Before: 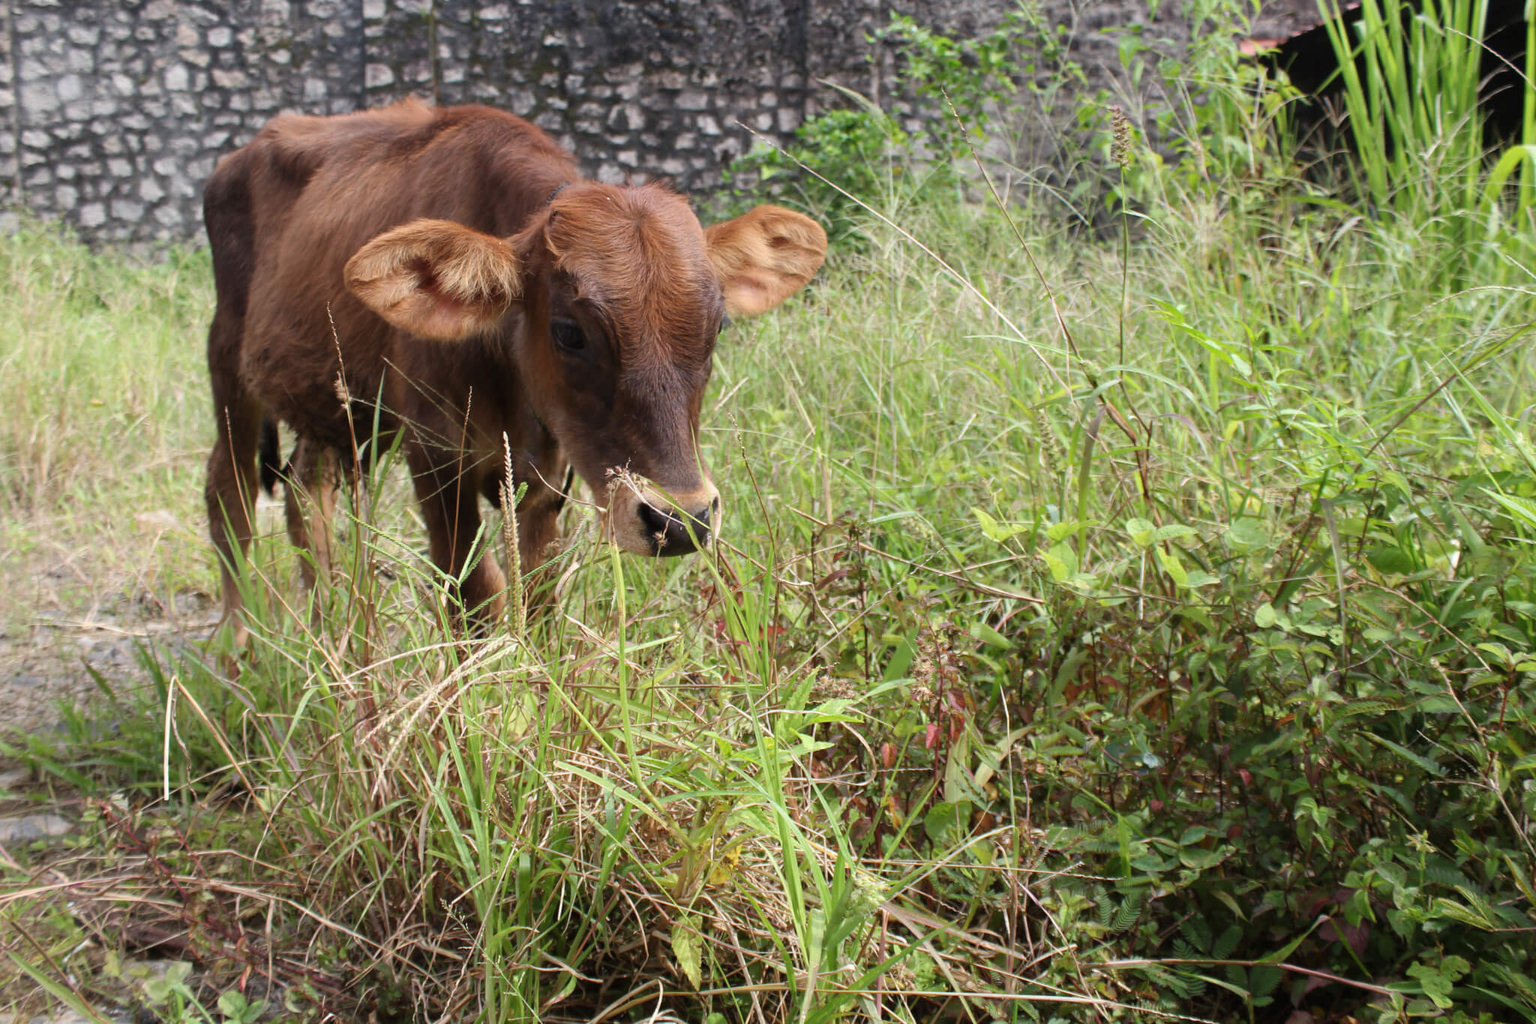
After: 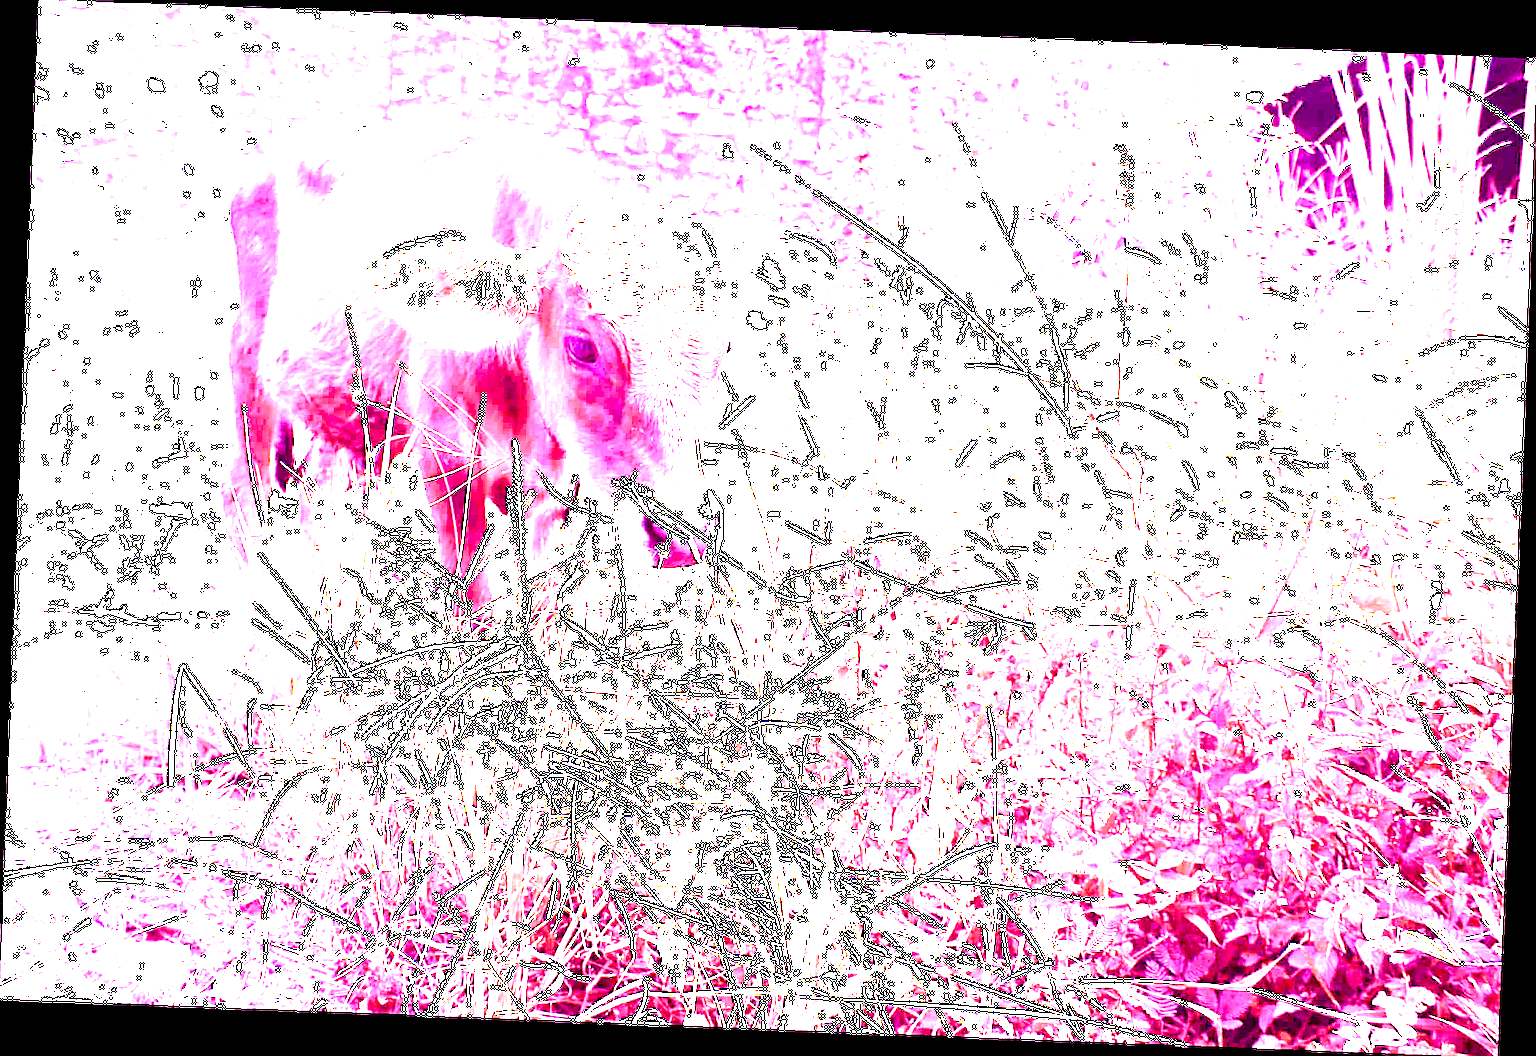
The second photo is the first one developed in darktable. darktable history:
rotate and perspective: rotation 2.27°, automatic cropping off
color balance rgb: perceptual saturation grading › global saturation 20%, perceptual saturation grading › highlights -50%, perceptual saturation grading › shadows 30%, perceptual brilliance grading › global brilliance 10%, perceptual brilliance grading › shadows 15%
sharpen: on, module defaults
white balance: red 8, blue 8
